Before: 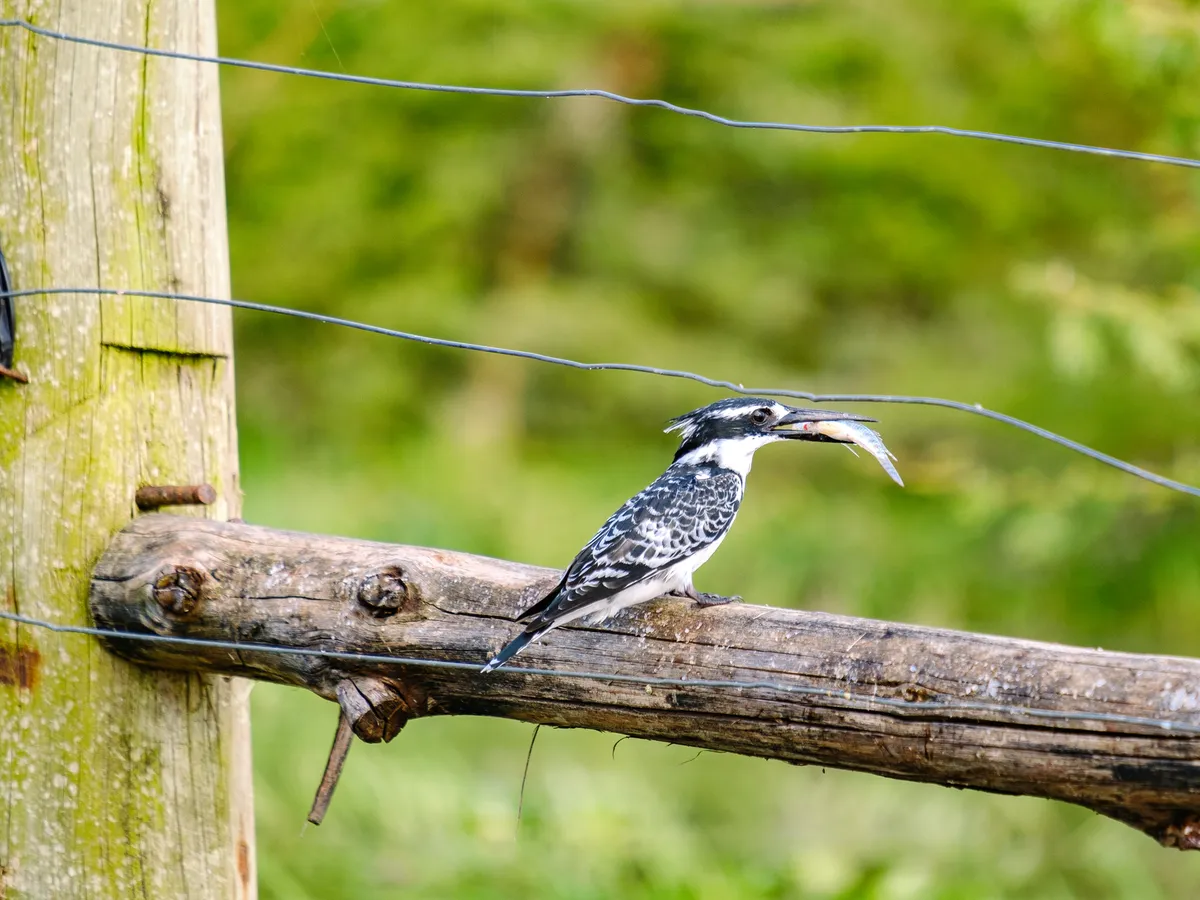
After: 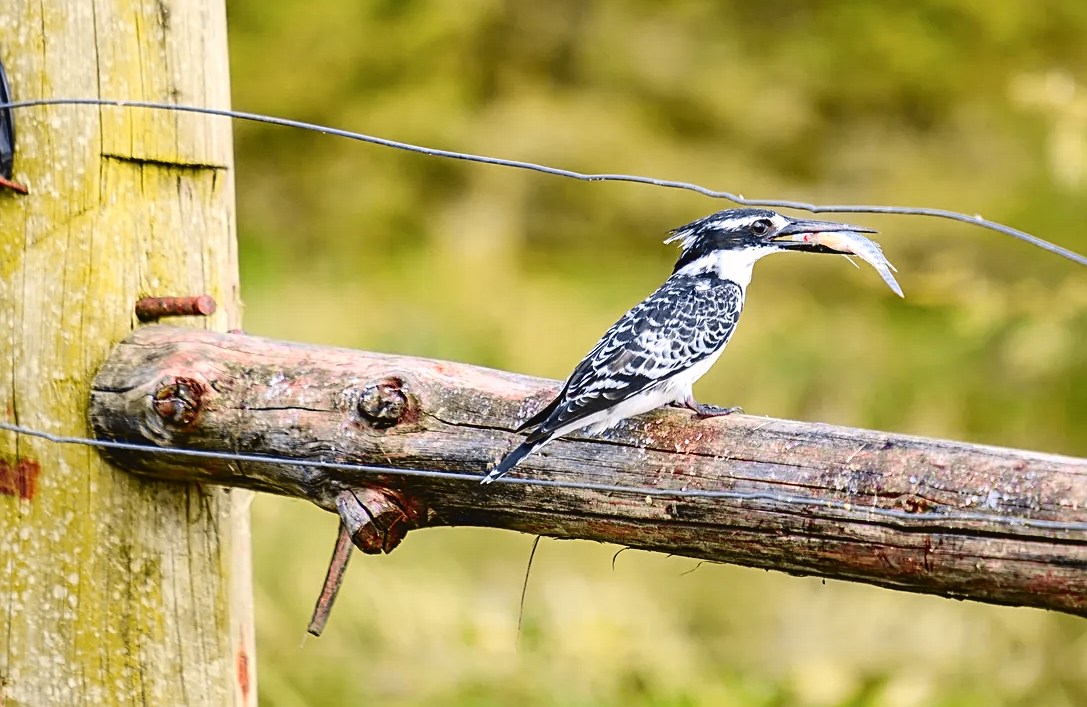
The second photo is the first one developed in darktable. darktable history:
crop: top 21.052%, right 9.343%, bottom 0.336%
sharpen: on, module defaults
tone curve: curves: ch0 [(0, 0.036) (0.119, 0.115) (0.466, 0.498) (0.715, 0.767) (0.817, 0.865) (1, 0.998)]; ch1 [(0, 0) (0.377, 0.424) (0.442, 0.491) (0.487, 0.502) (0.514, 0.512) (0.536, 0.577) (0.66, 0.724) (1, 1)]; ch2 [(0, 0) (0.38, 0.405) (0.463, 0.443) (0.492, 0.486) (0.526, 0.541) (0.578, 0.598) (1, 1)], color space Lab, independent channels, preserve colors none
contrast brightness saturation: saturation -0.06
